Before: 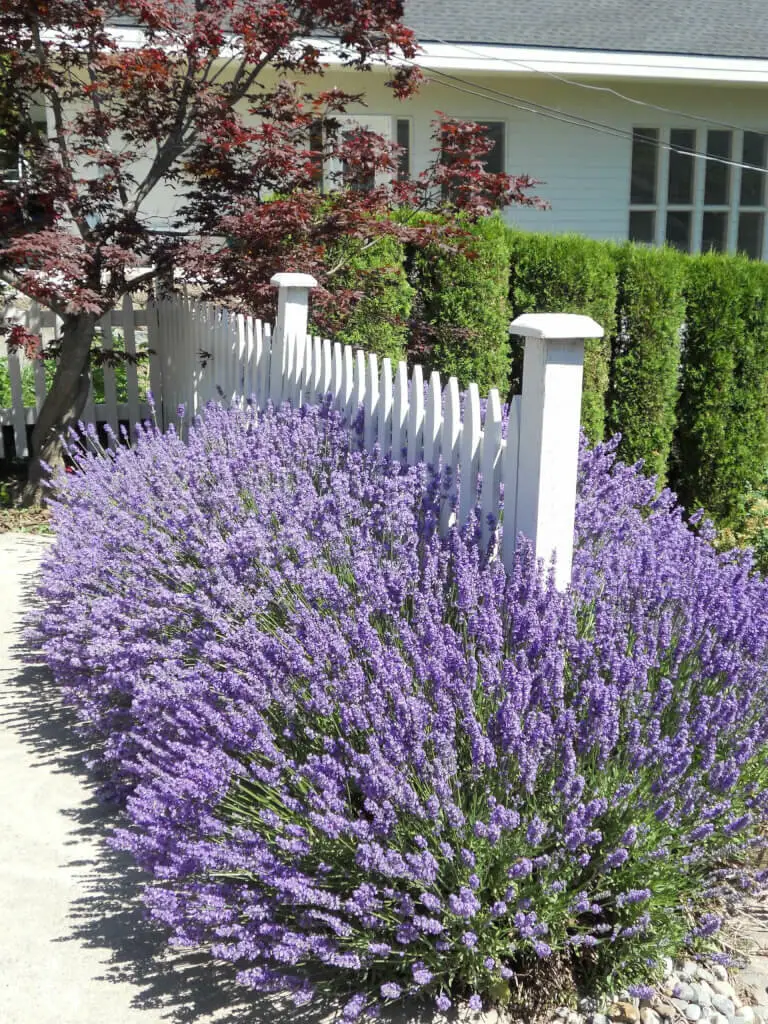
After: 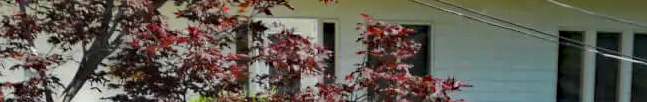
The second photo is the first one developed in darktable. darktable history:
crop and rotate: left 9.644%, top 9.491%, right 6.021%, bottom 80.509%
haze removal: strength 0.5, distance 0.43, compatibility mode true, adaptive false
